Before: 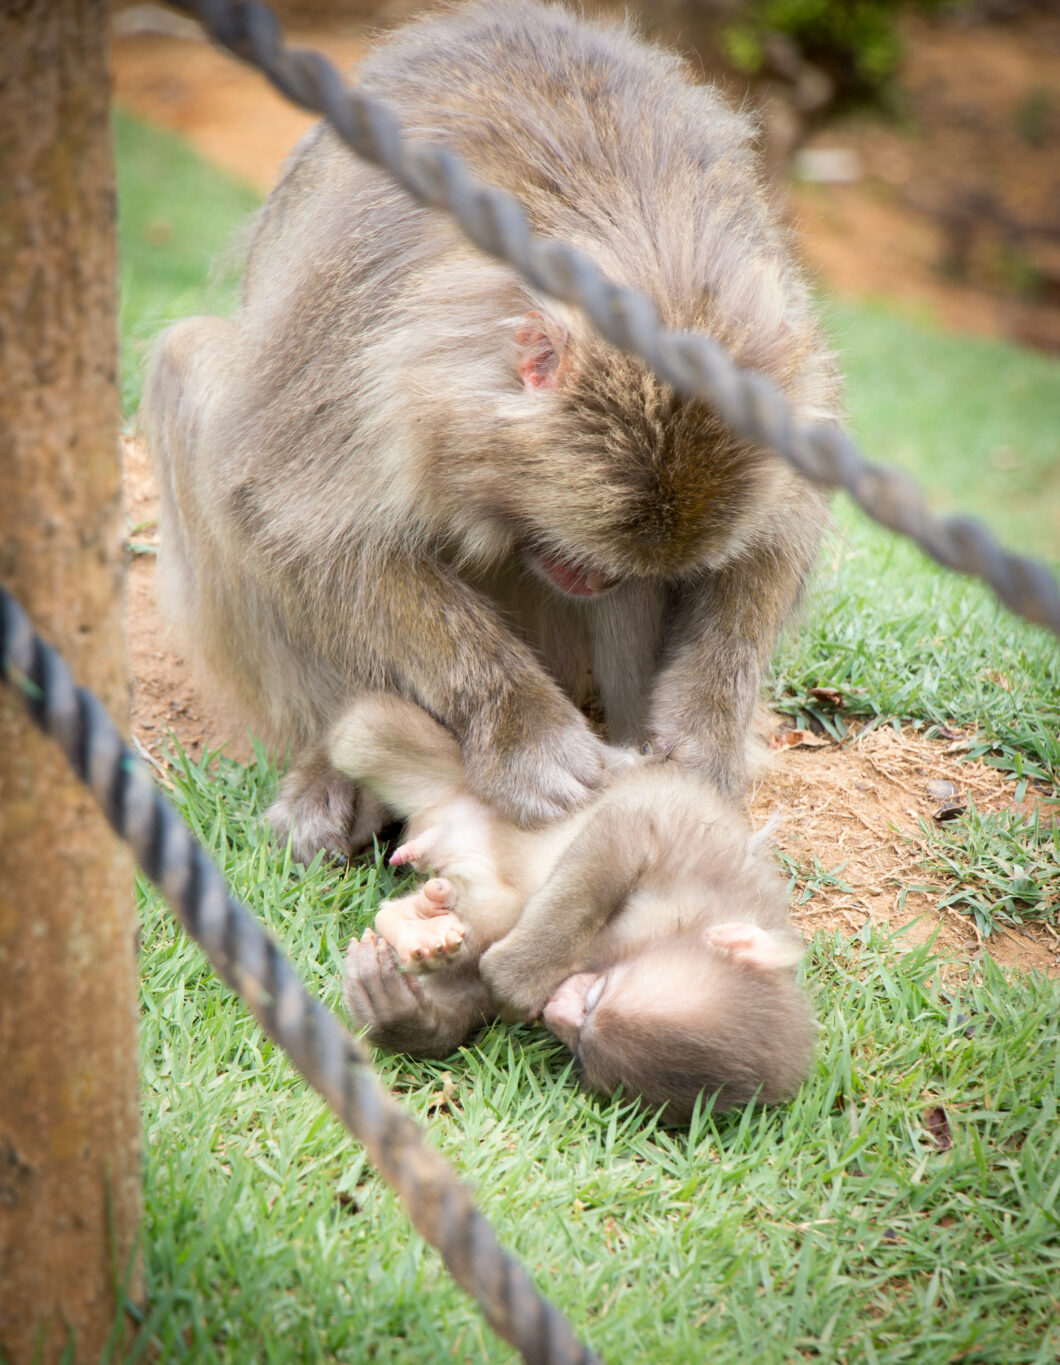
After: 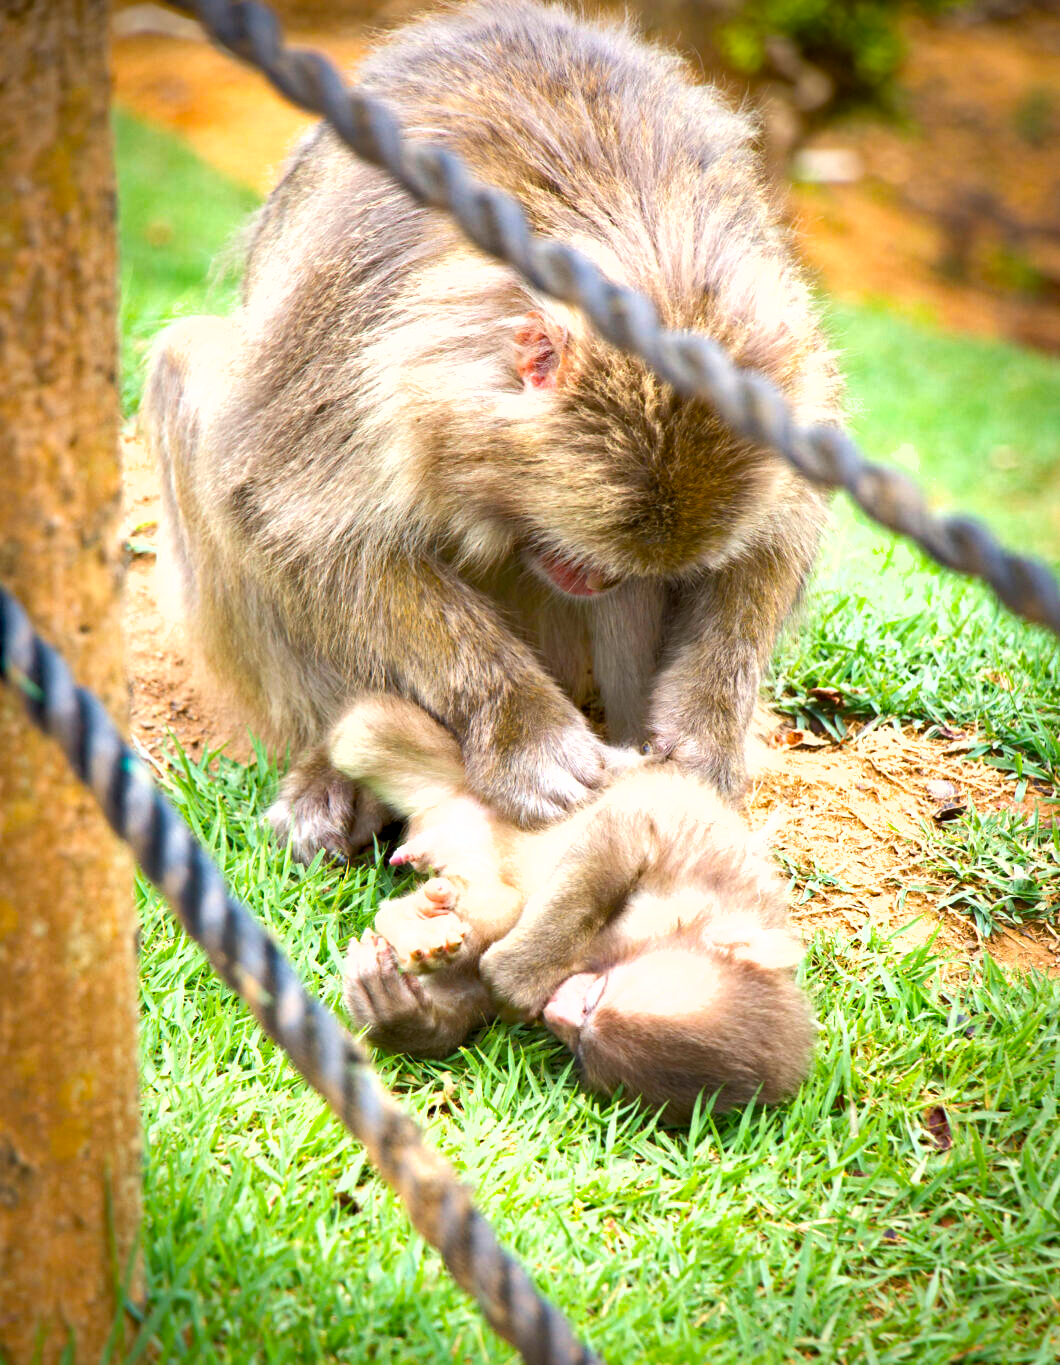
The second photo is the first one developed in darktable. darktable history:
haze removal: compatibility mode true, adaptive false
color balance rgb: perceptual saturation grading › global saturation 25%, global vibrance 20%
shadows and highlights: low approximation 0.01, soften with gaussian
exposure: exposure 0.74 EV, compensate highlight preservation false
